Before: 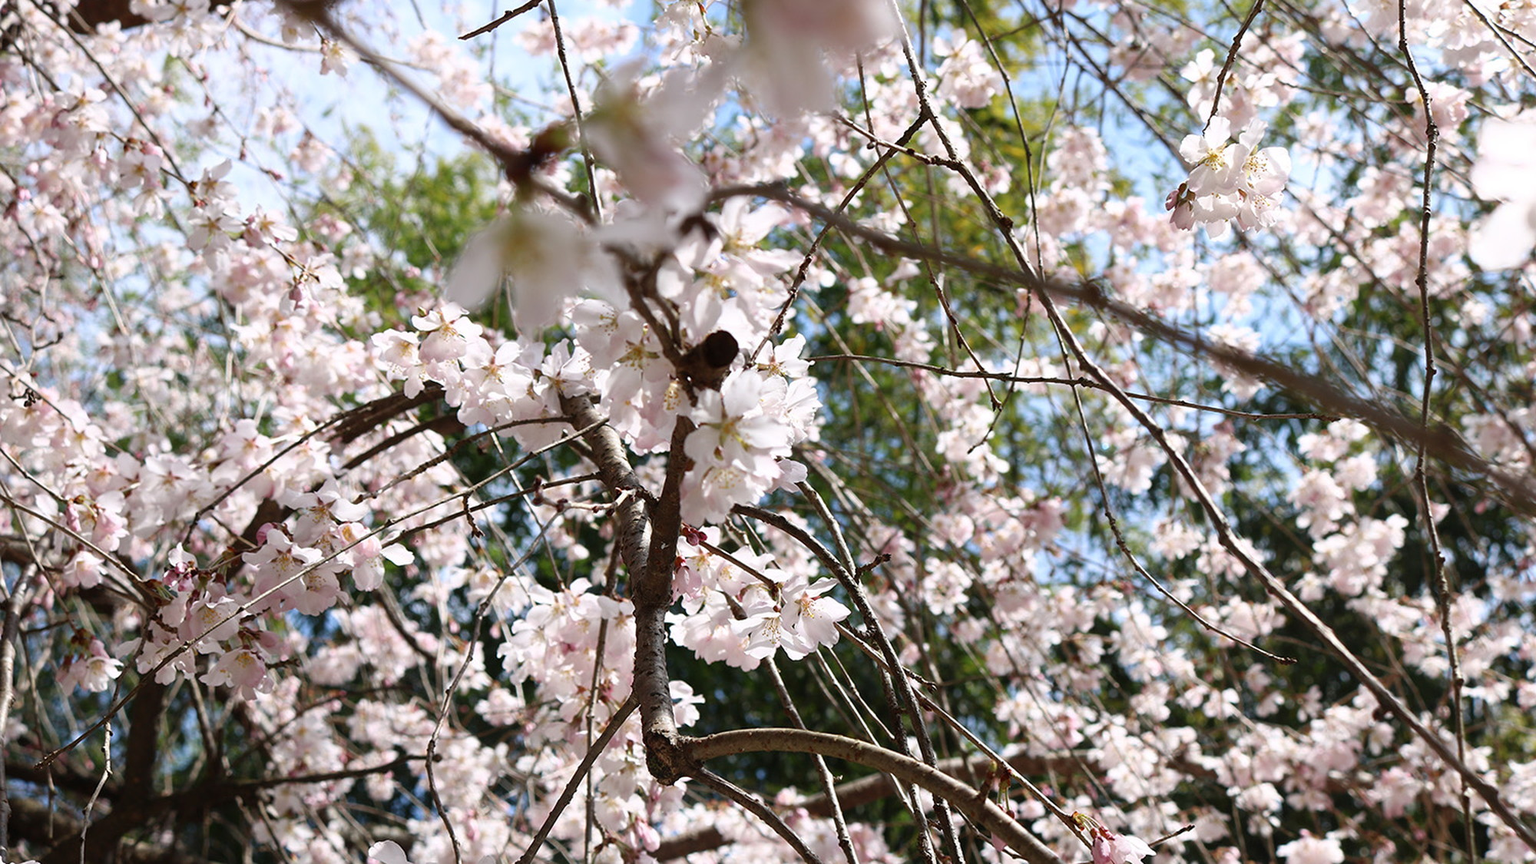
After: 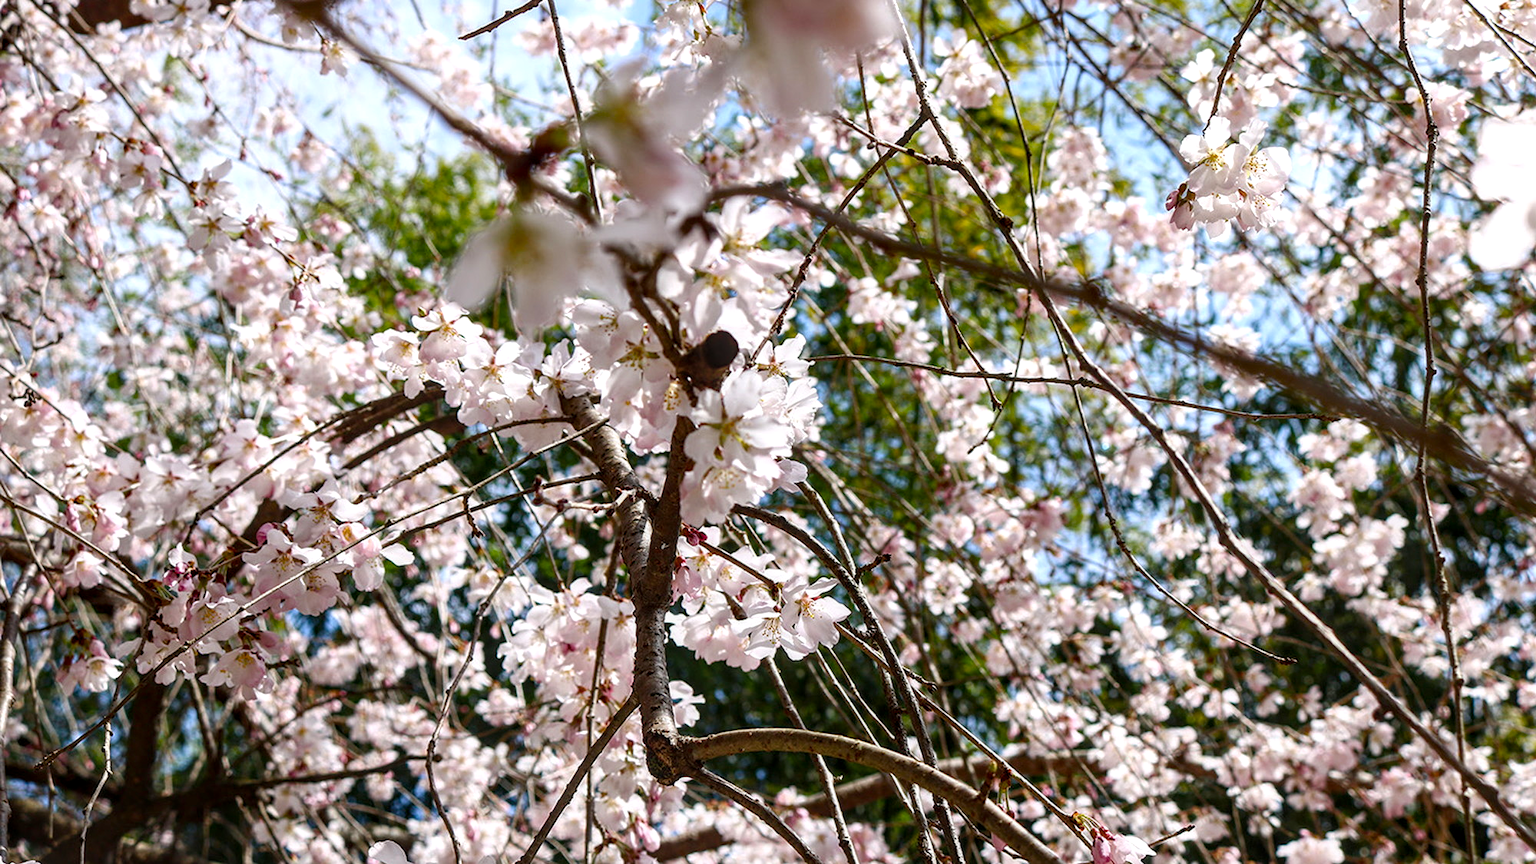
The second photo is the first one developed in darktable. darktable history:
local contrast: highlights 62%, detail 143%, midtone range 0.43
color balance rgb: shadows lift › luminance -20.095%, linear chroma grading › global chroma 9.786%, perceptual saturation grading › global saturation 21.196%, perceptual saturation grading › highlights -19.737%, perceptual saturation grading › shadows 29.248%
